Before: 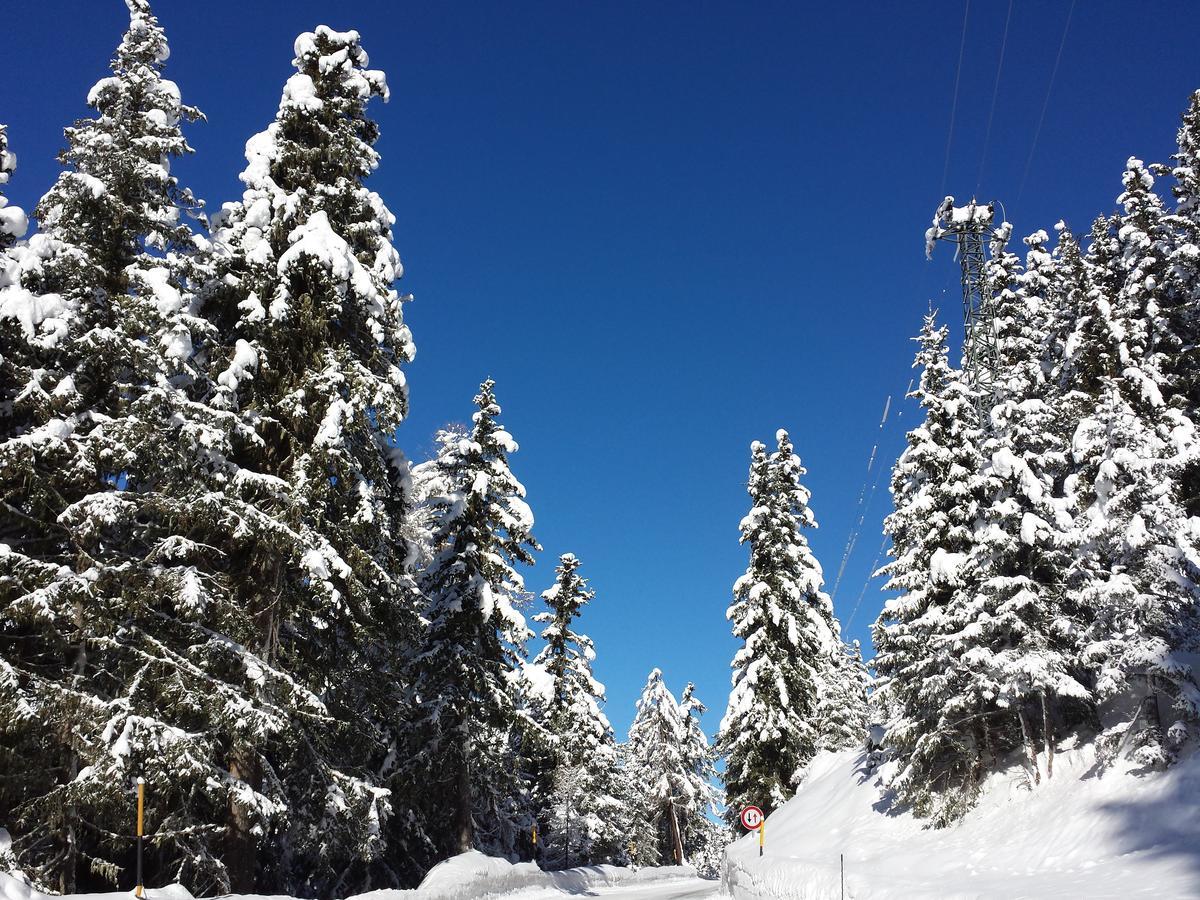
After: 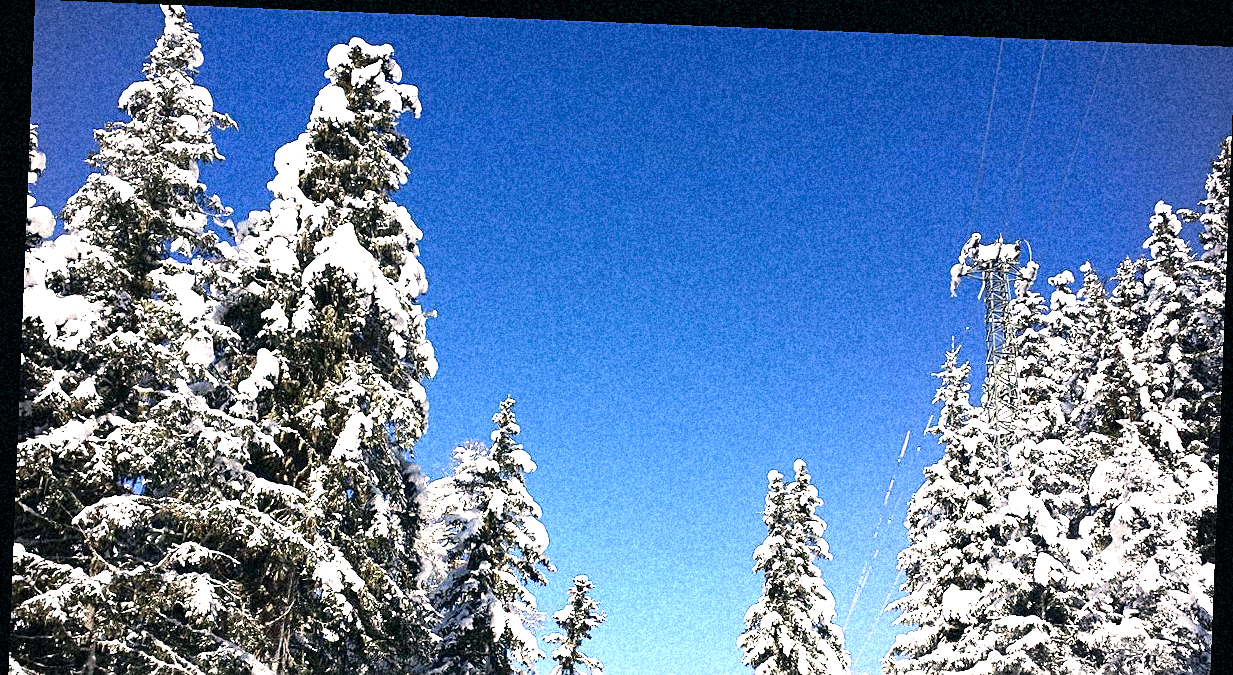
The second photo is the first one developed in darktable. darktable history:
sharpen: on, module defaults
vignetting: fall-off radius 60.92%
rotate and perspective: rotation 2.27°, automatic cropping off
shadows and highlights: shadows -62.32, white point adjustment -5.22, highlights 61.59
grain: coarseness 46.9 ISO, strength 50.21%, mid-tones bias 0%
crop: bottom 28.576%
exposure: black level correction 0, exposure 1.45 EV, compensate exposure bias true, compensate highlight preservation false
color correction: highlights a* 5.38, highlights b* 5.3, shadows a* -4.26, shadows b* -5.11
